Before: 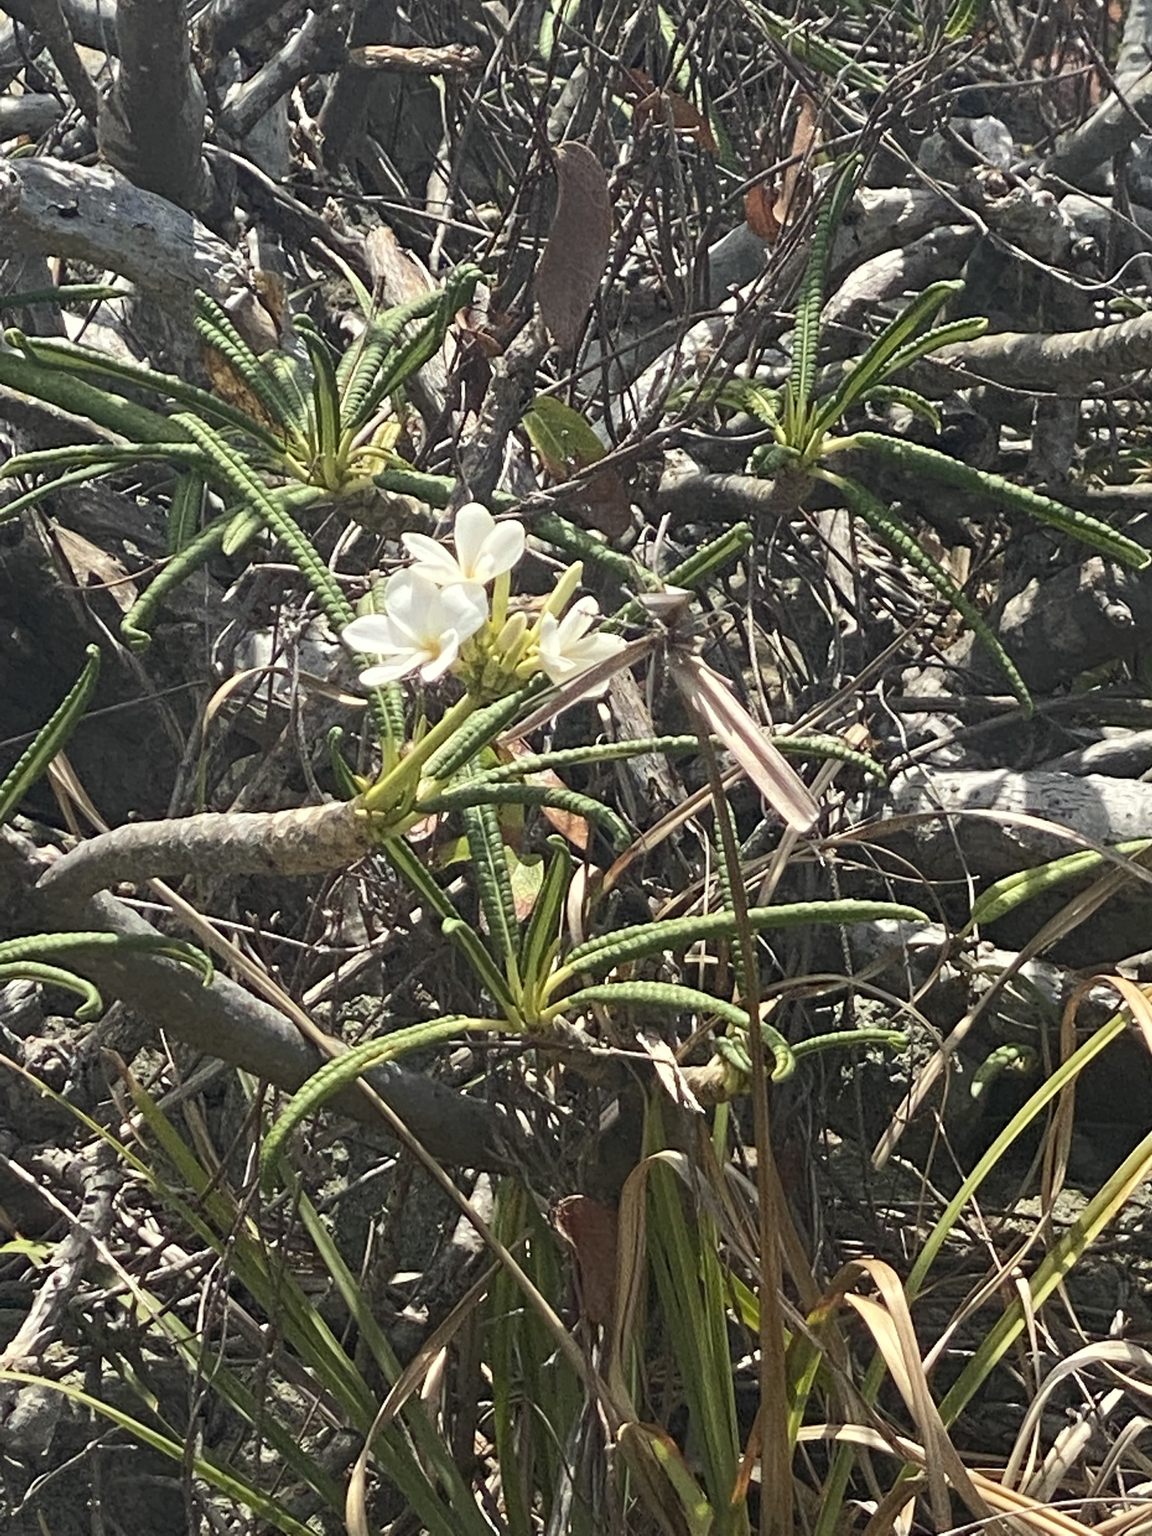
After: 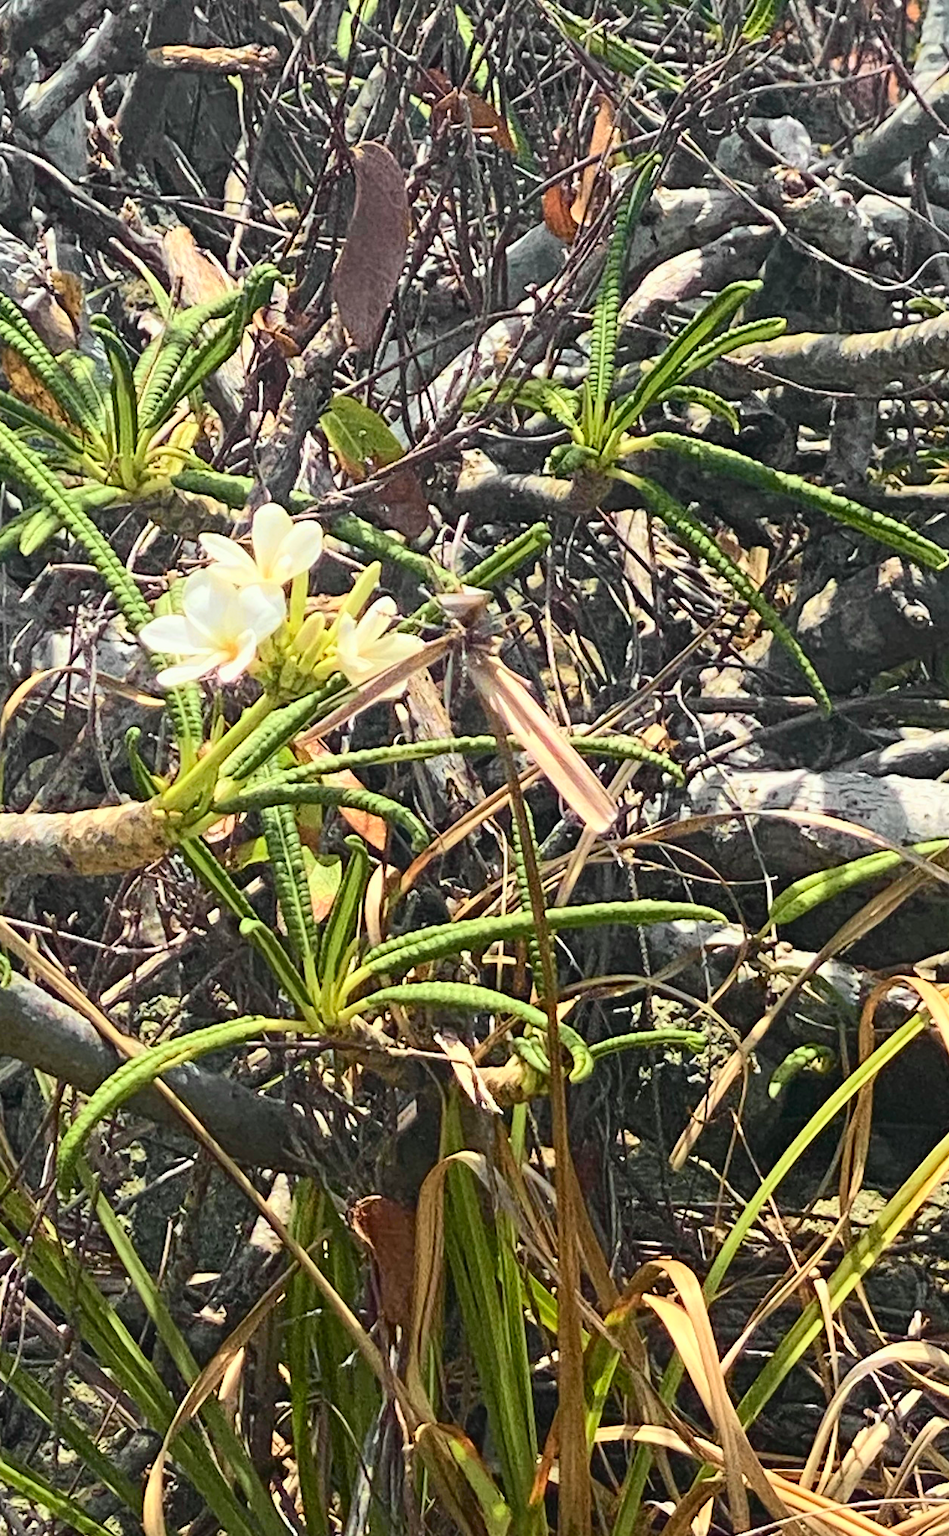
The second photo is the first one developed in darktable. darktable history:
crop: left 17.586%, bottom 0.041%
tone curve: curves: ch0 [(0, 0.014) (0.12, 0.096) (0.386, 0.49) (0.54, 0.684) (0.751, 0.855) (0.89, 0.943) (0.998, 0.989)]; ch1 [(0, 0) (0.133, 0.099) (0.437, 0.41) (0.5, 0.5) (0.517, 0.536) (0.548, 0.575) (0.582, 0.631) (0.627, 0.688) (0.836, 0.868) (1, 1)]; ch2 [(0, 0) (0.374, 0.341) (0.456, 0.443) (0.478, 0.49) (0.501, 0.5) (0.528, 0.538) (0.55, 0.6) (0.572, 0.63) (0.702, 0.765) (1, 1)], color space Lab, independent channels, preserve colors none
